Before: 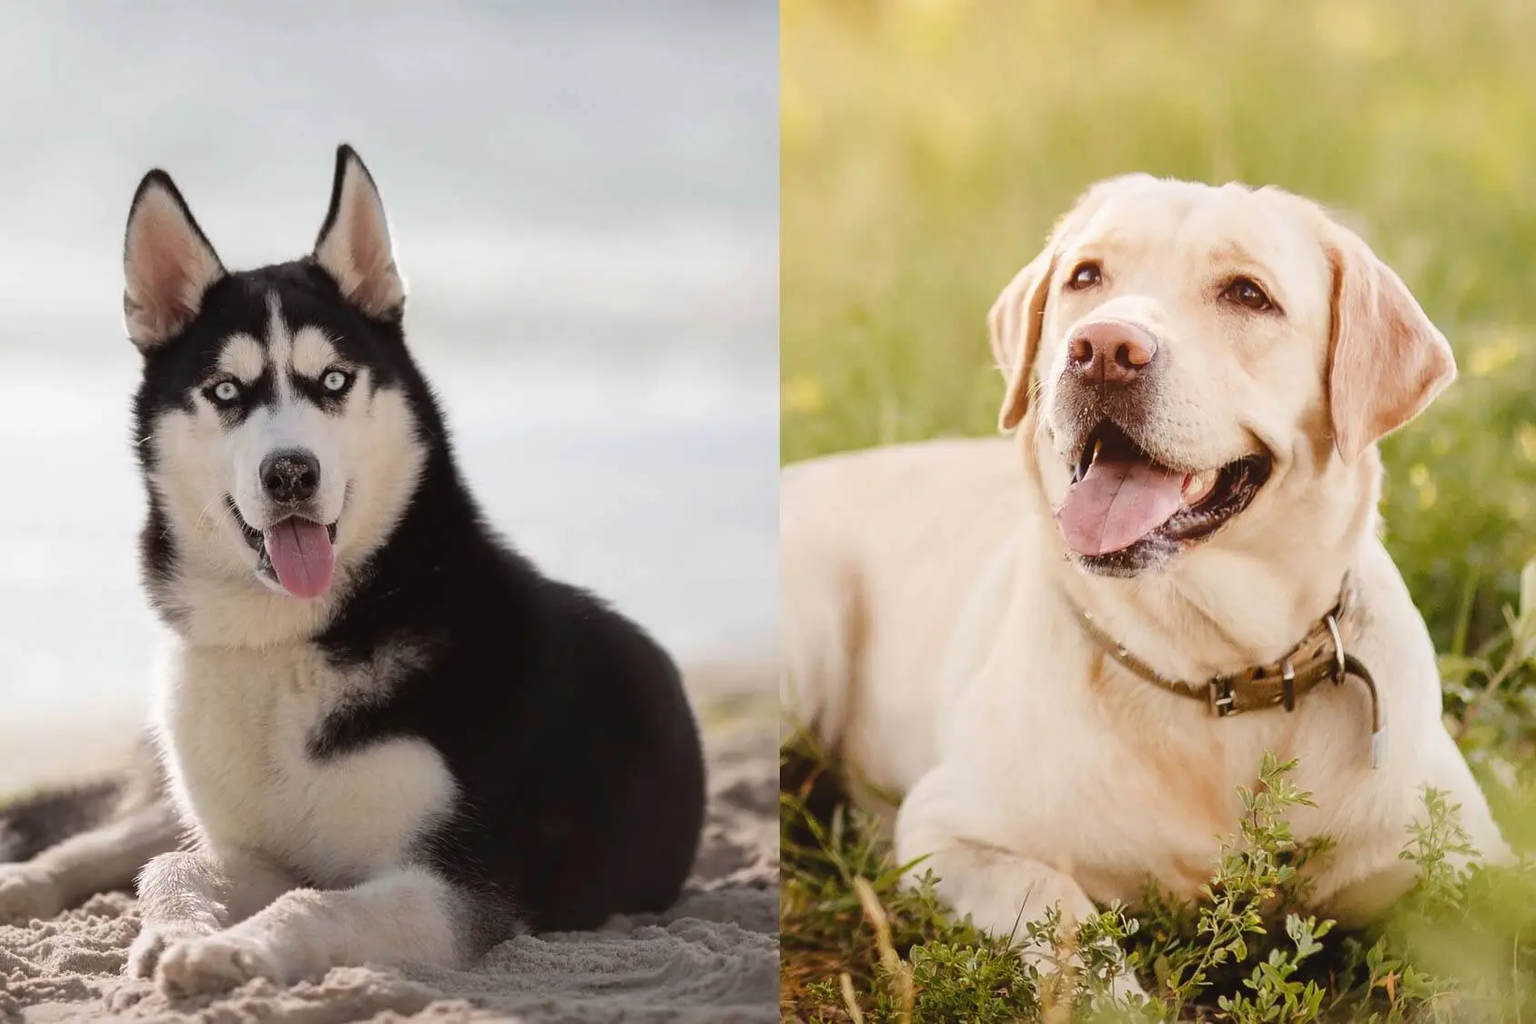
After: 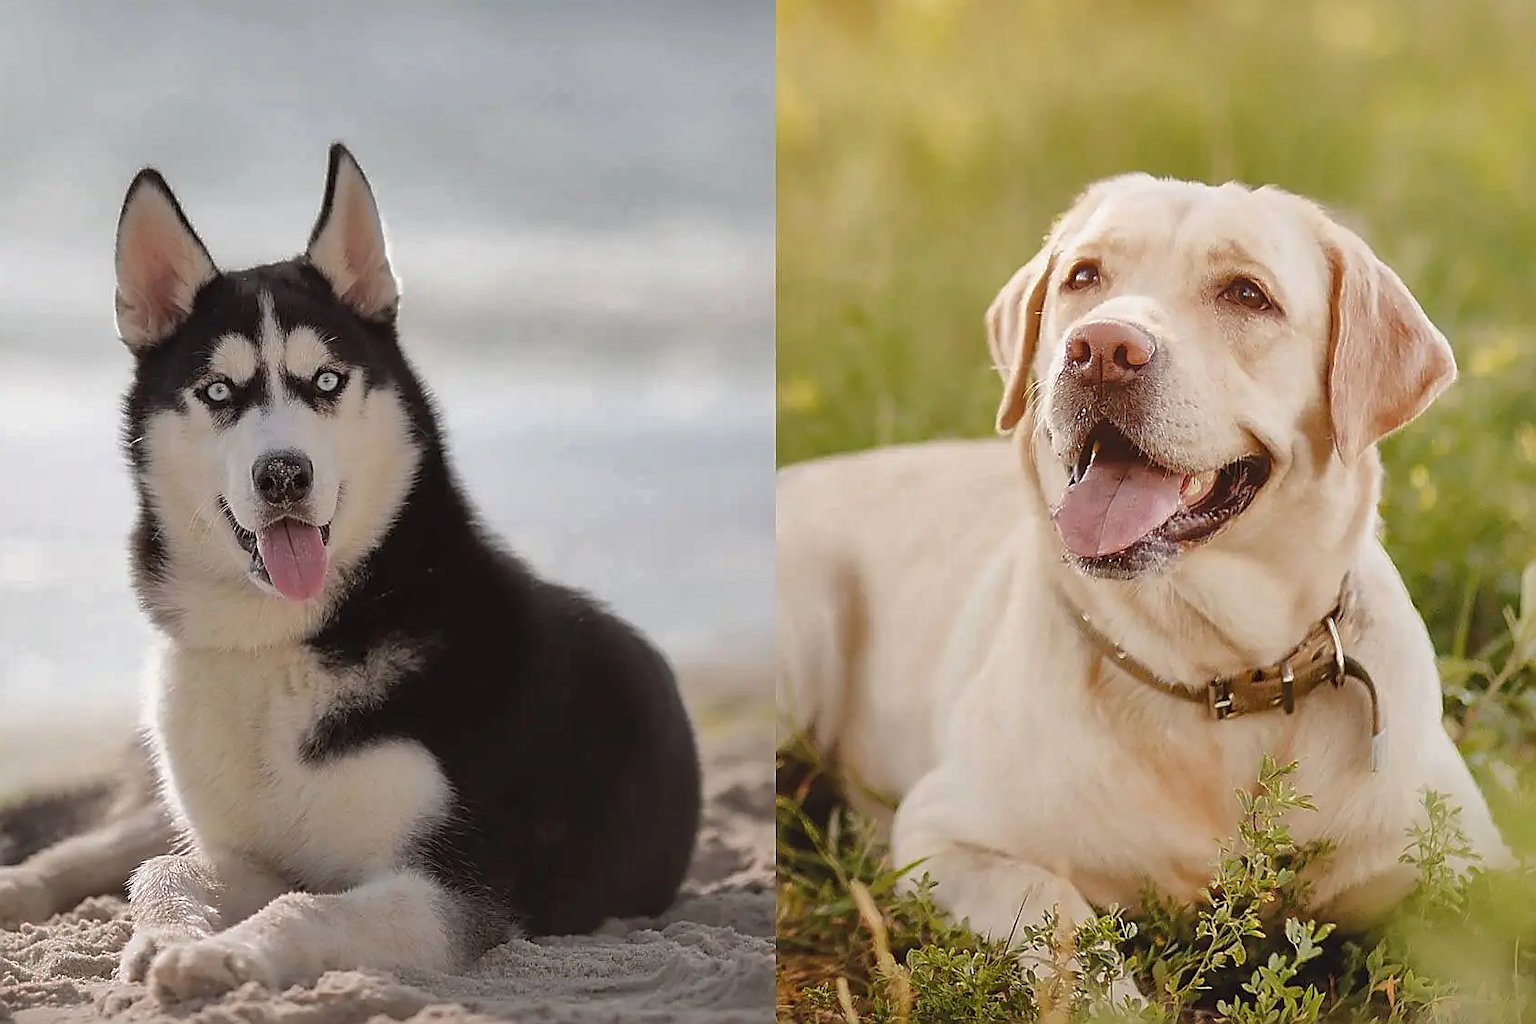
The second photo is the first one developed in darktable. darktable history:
contrast brightness saturation: contrast 0.01, saturation -0.05
shadows and highlights: shadows 40, highlights -60
crop and rotate: left 0.614%, top 0.179%, bottom 0.309%
sharpen: radius 1.4, amount 1.25, threshold 0.7
